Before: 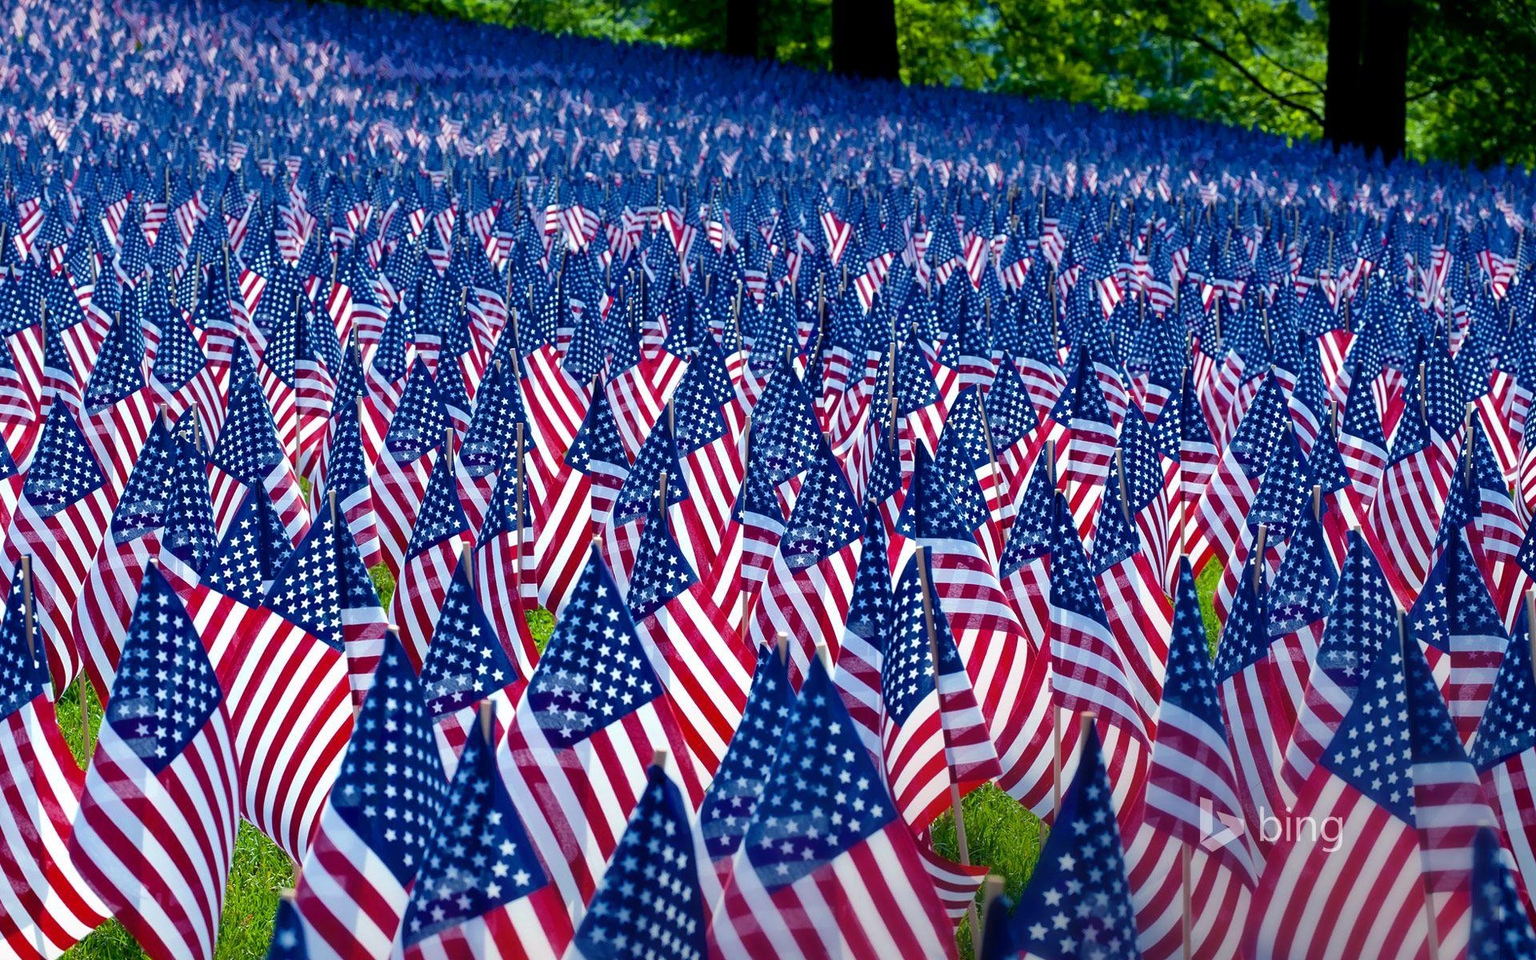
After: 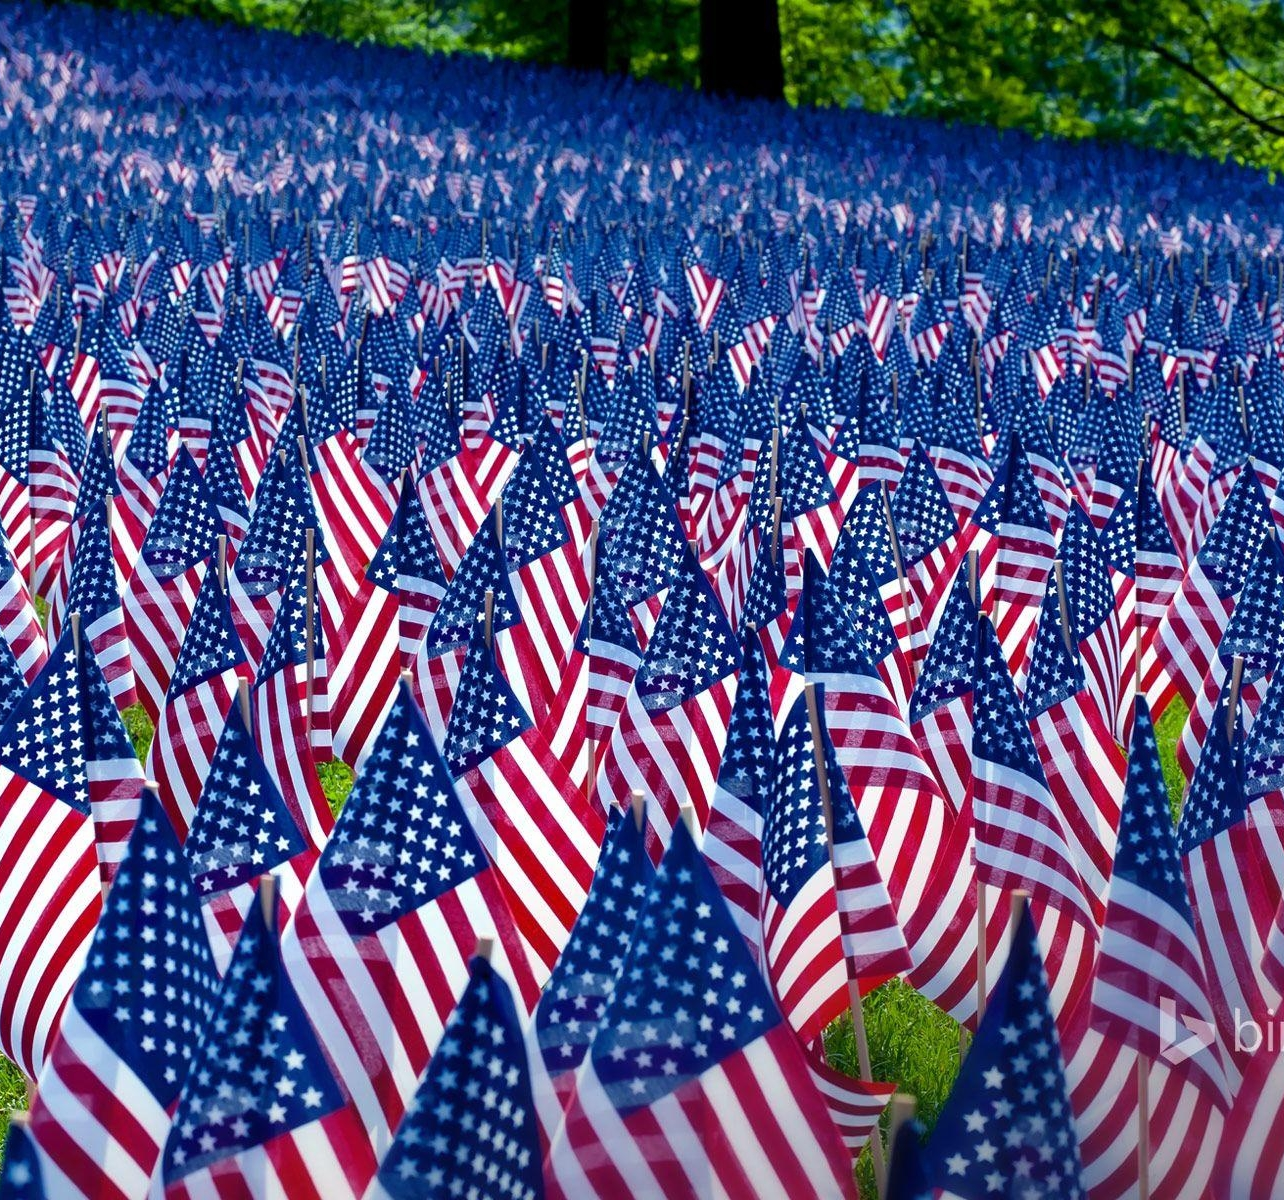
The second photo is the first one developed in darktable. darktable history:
crop and rotate: left 17.73%, right 15.388%
